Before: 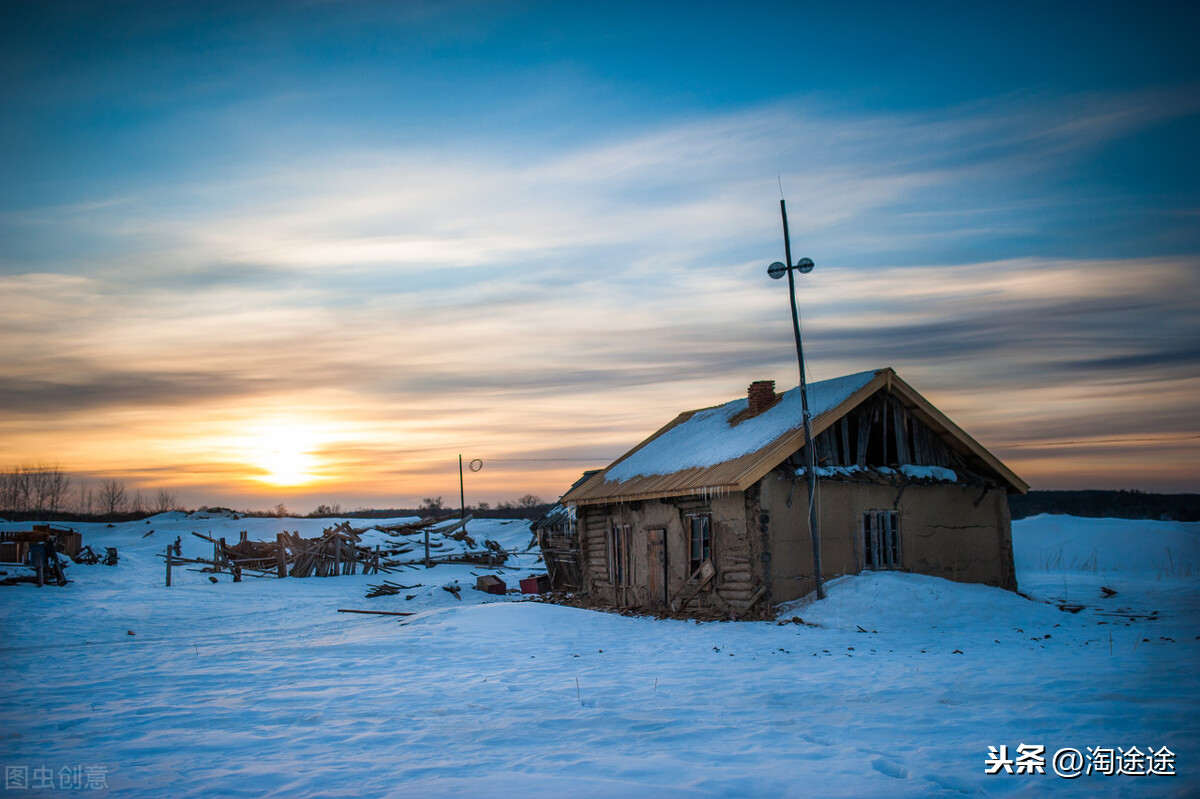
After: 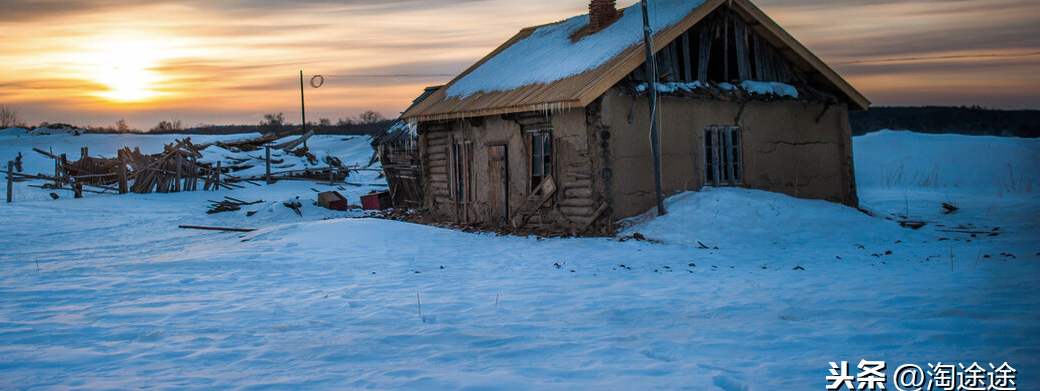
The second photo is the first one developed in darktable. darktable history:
crop and rotate: left 13.306%, top 48.129%, bottom 2.928%
shadows and highlights: shadows 30.63, highlights -63.22, shadows color adjustment 98%, highlights color adjustment 58.61%, soften with gaussian
